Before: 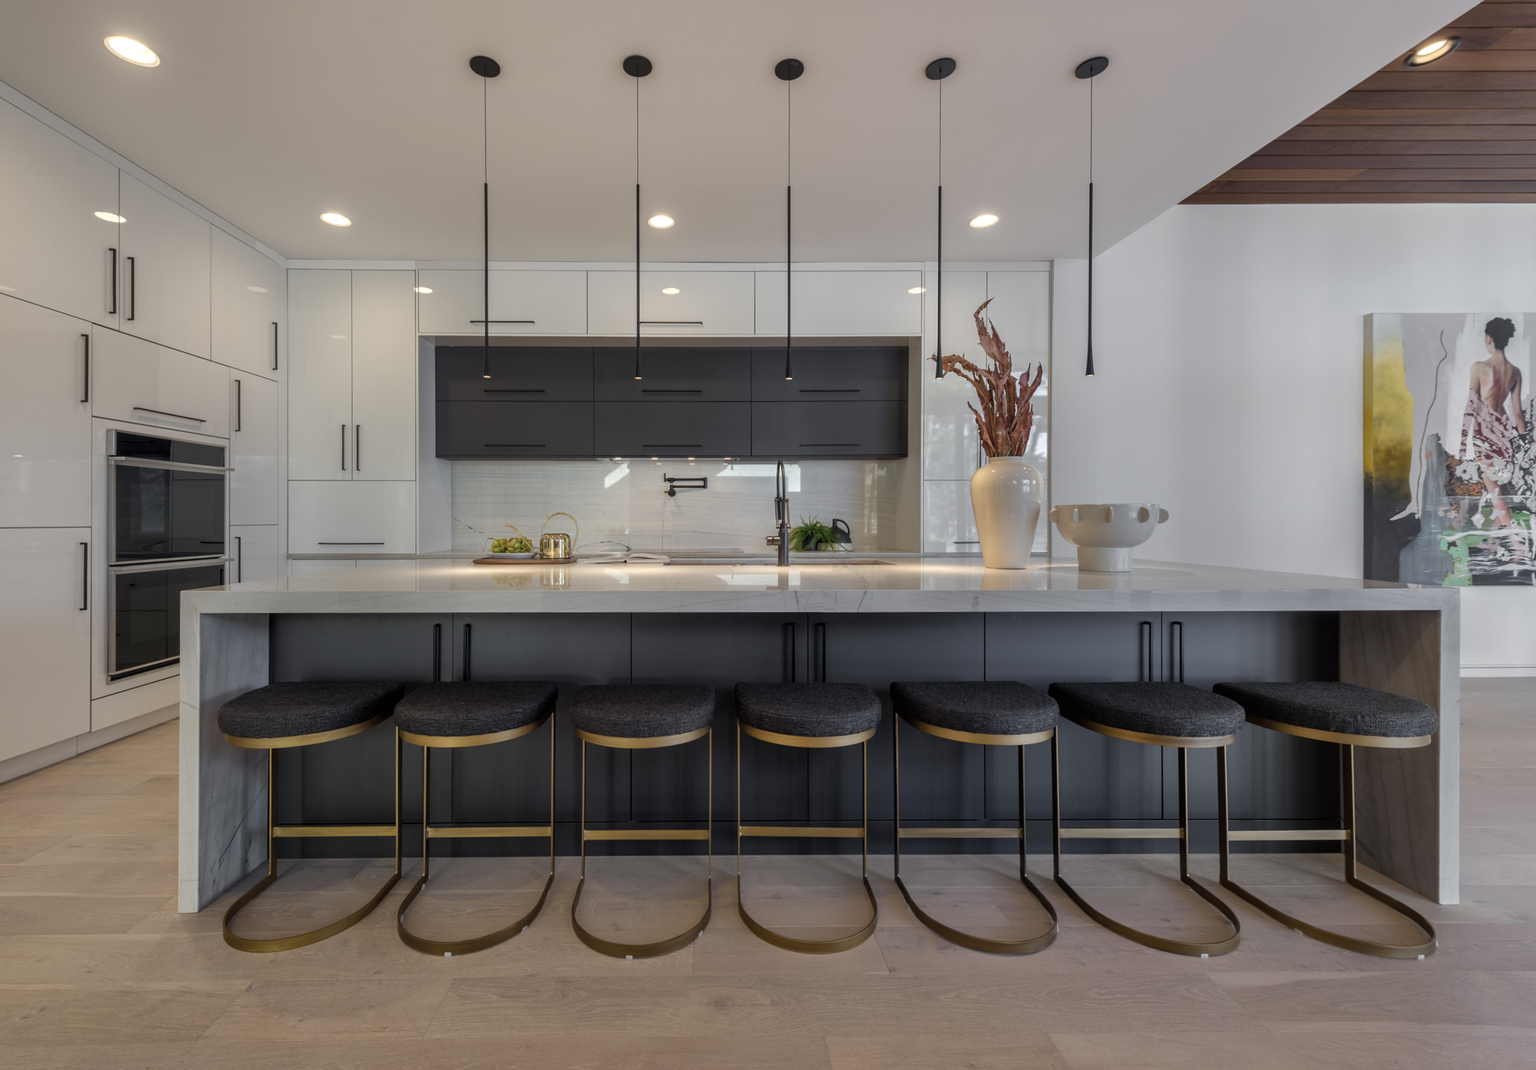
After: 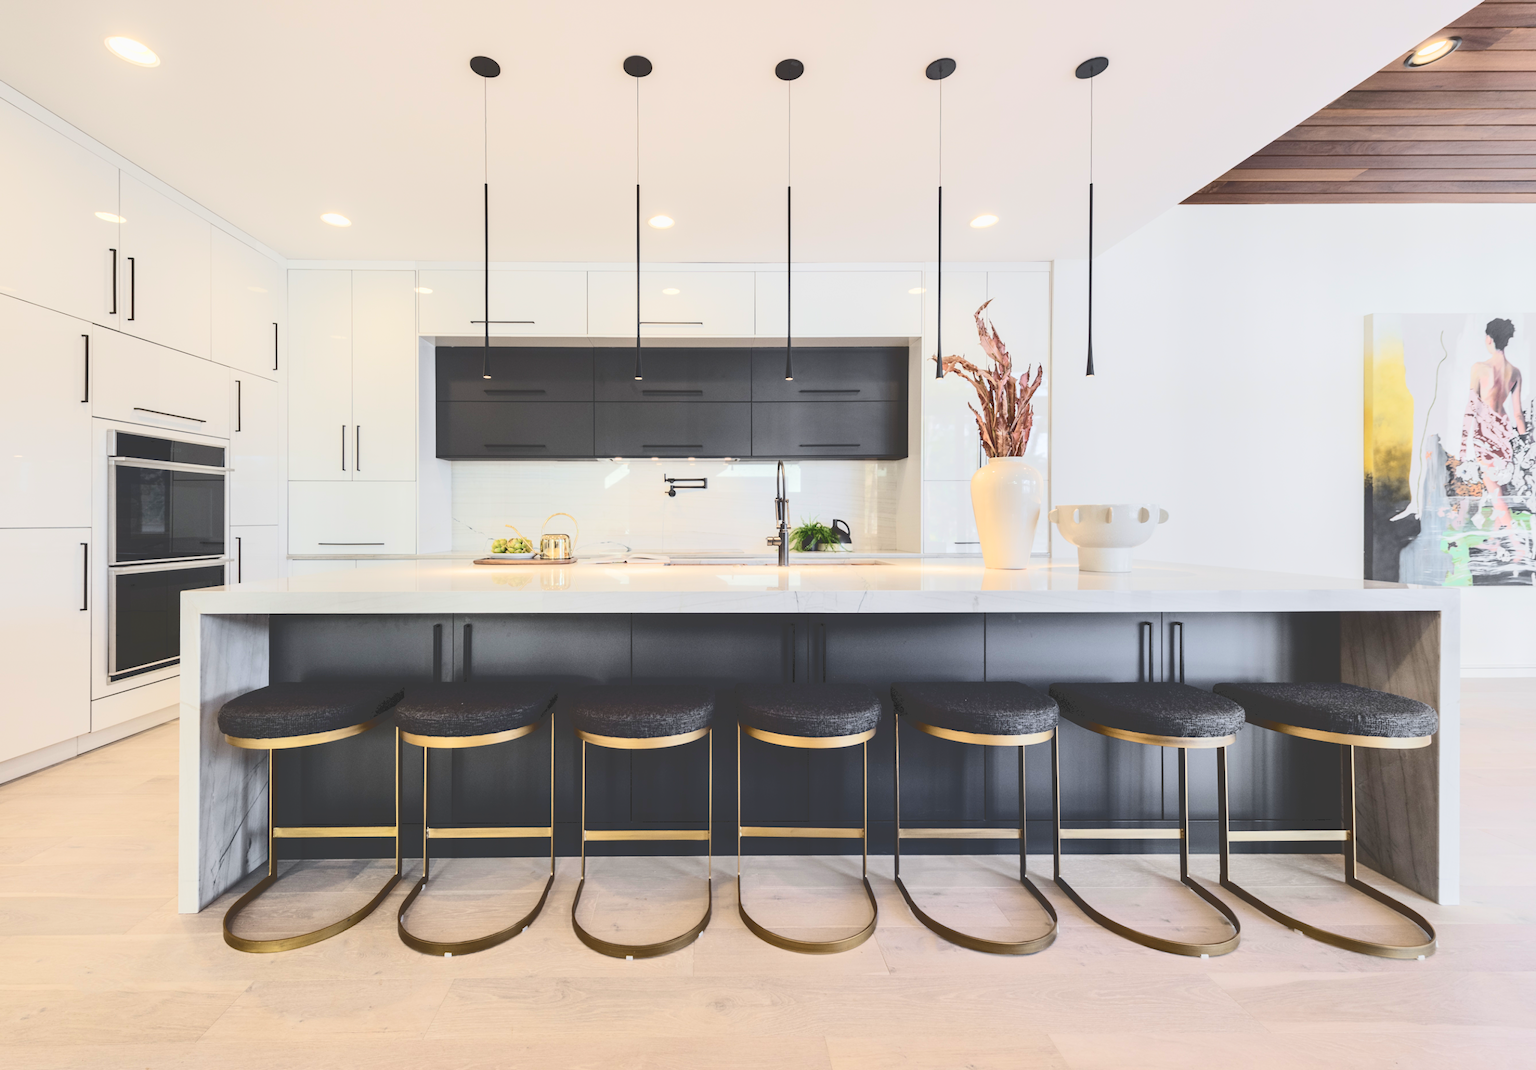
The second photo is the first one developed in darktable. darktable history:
filmic rgb: black relative exposure -7.65 EV, white relative exposure 4.56 EV, threshold 2.97 EV, hardness 3.61, color science v6 (2022), enable highlight reconstruction true
exposure: black level correction 0, exposure 1.392 EV, compensate highlight preservation false
tone curve: curves: ch0 [(0, 0) (0.003, 0.231) (0.011, 0.231) (0.025, 0.231) (0.044, 0.231) (0.069, 0.231) (0.1, 0.234) (0.136, 0.239) (0.177, 0.243) (0.224, 0.247) (0.277, 0.265) (0.335, 0.311) (0.399, 0.389) (0.468, 0.507) (0.543, 0.634) (0.623, 0.74) (0.709, 0.83) (0.801, 0.889) (0.898, 0.93) (1, 1)], color space Lab, independent channels, preserve colors none
